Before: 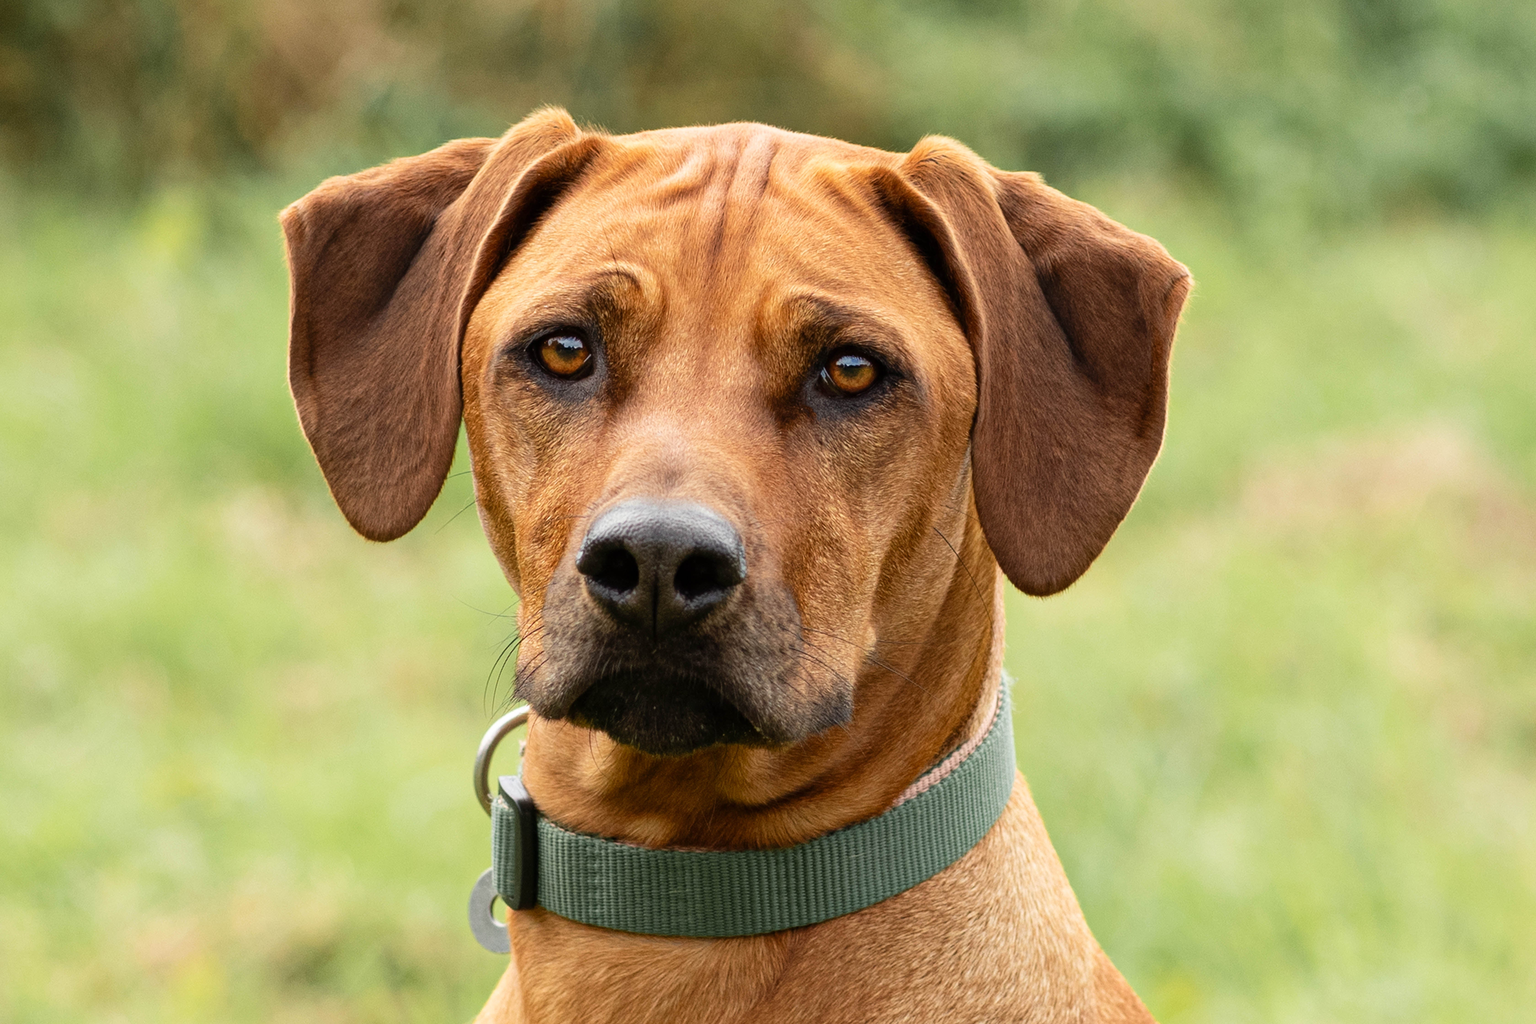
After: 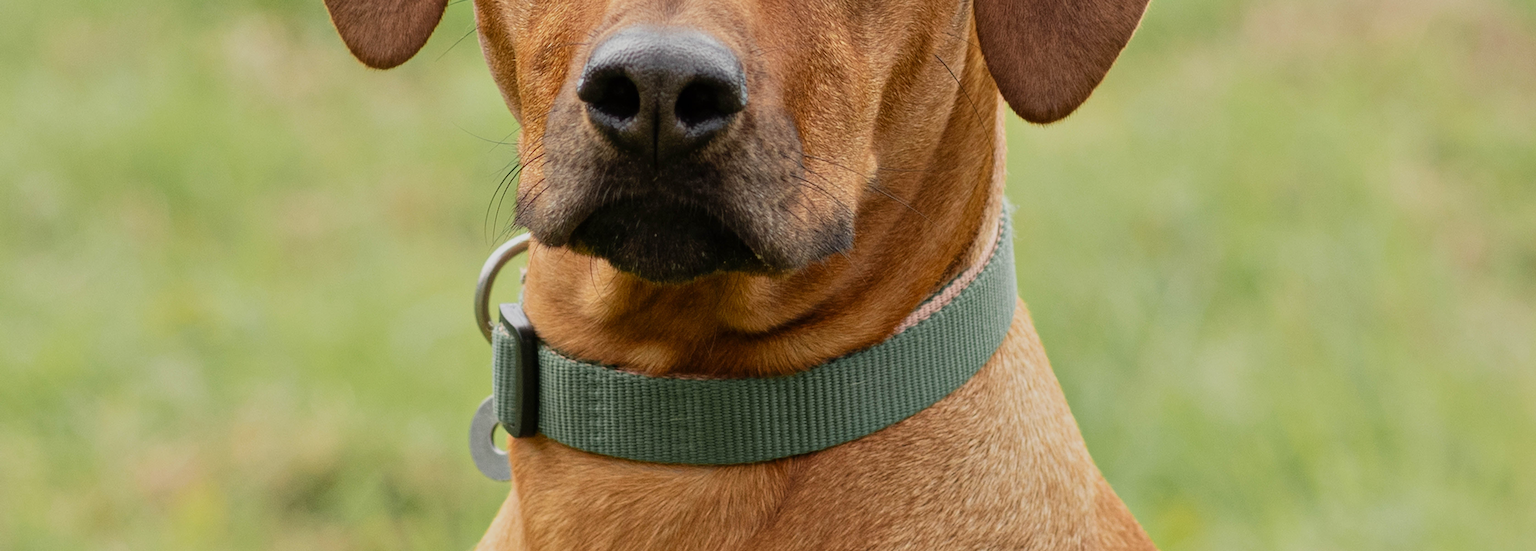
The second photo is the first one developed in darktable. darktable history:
tone equalizer: -8 EV -0.001 EV, -7 EV 0.004 EV, -6 EV -0.042 EV, -5 EV 0.017 EV, -4 EV -0.014 EV, -3 EV 0.012 EV, -2 EV -0.062 EV, -1 EV -0.295 EV, +0 EV -0.559 EV
crop and rotate: top 46.215%, right 0.084%
